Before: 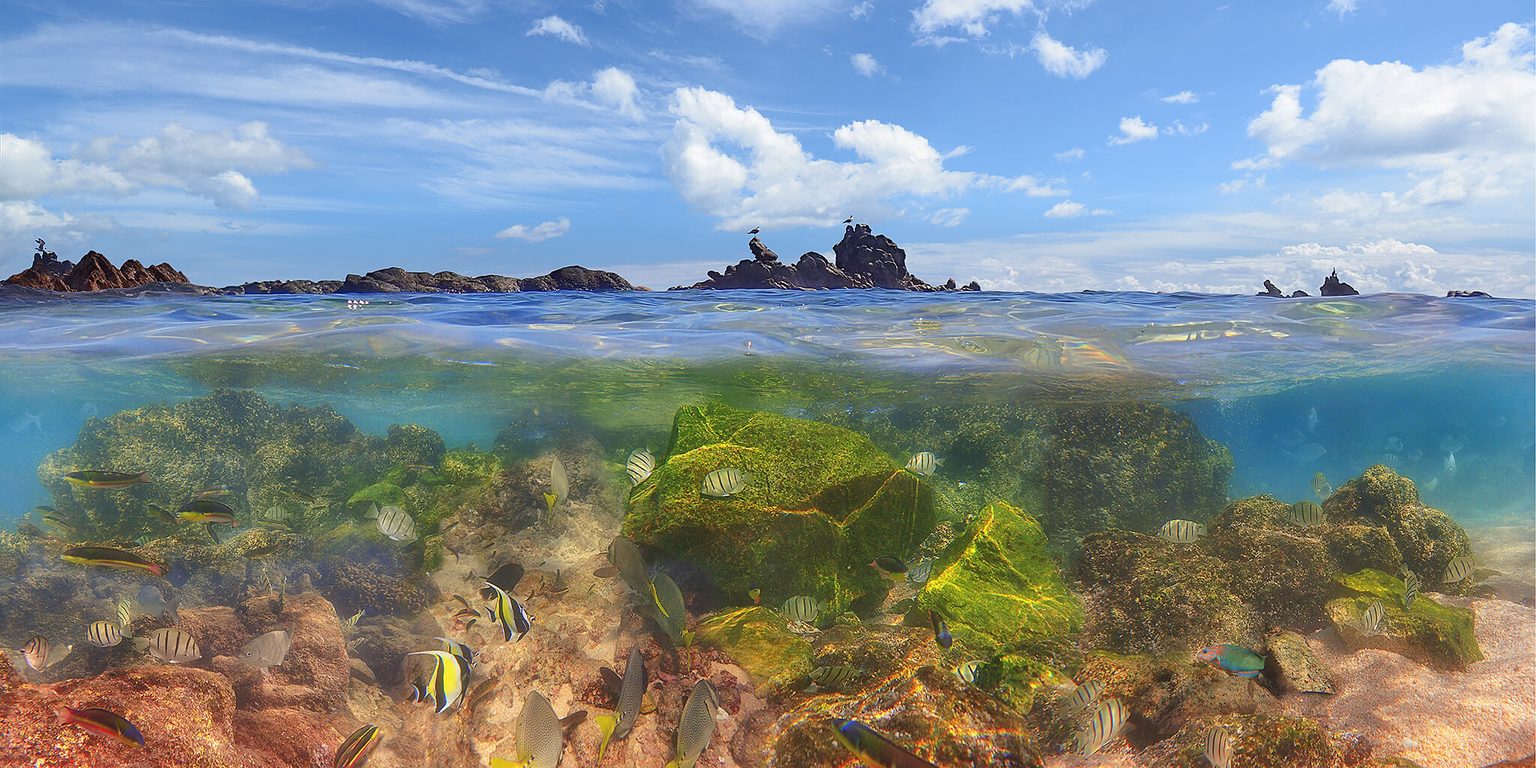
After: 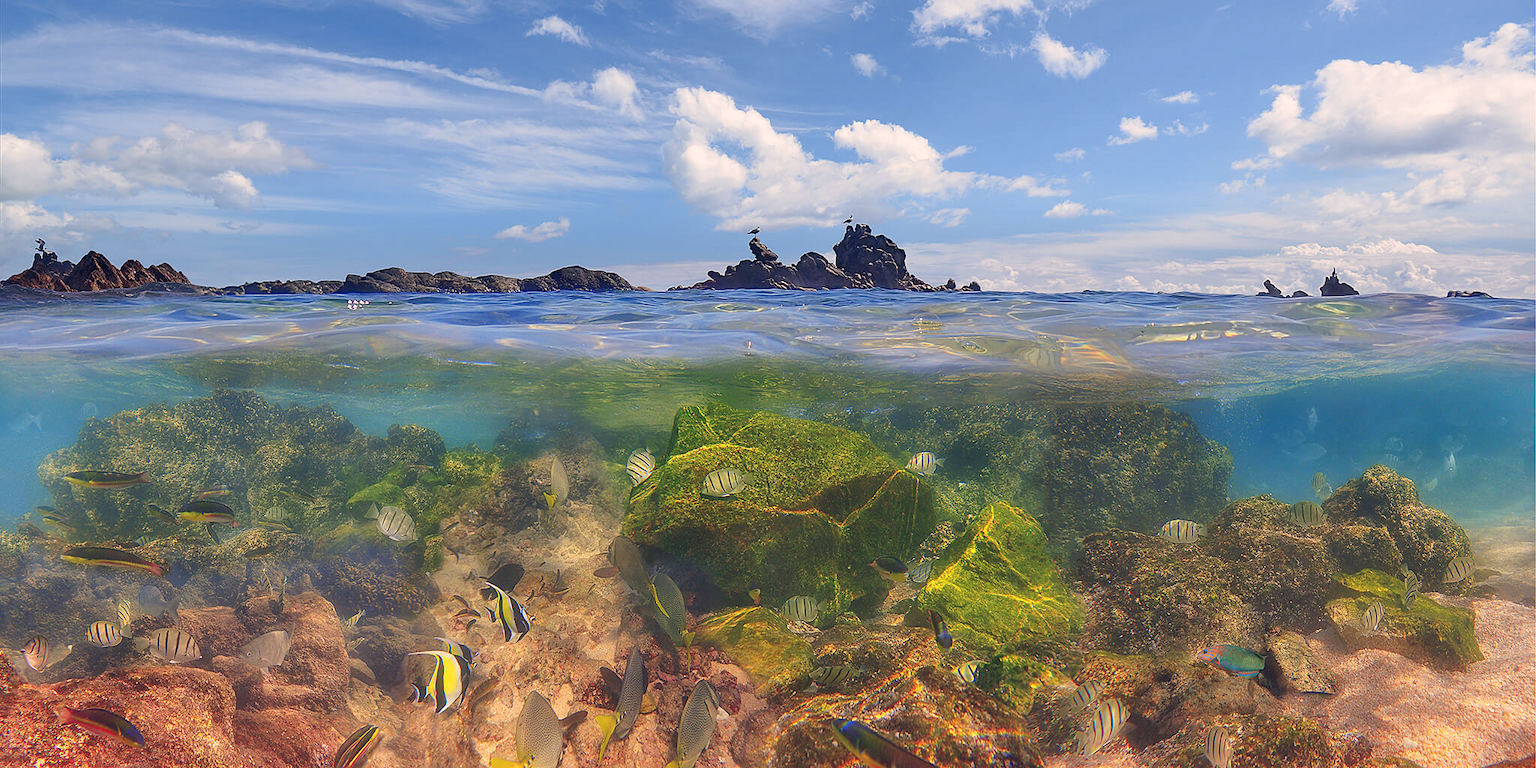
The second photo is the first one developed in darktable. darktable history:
shadows and highlights: shadows 32, highlights -32, soften with gaussian
color balance rgb: shadows lift › hue 87.51°, highlights gain › chroma 3.21%, highlights gain › hue 55.1°, global offset › chroma 0.15%, global offset › hue 253.66°, linear chroma grading › global chroma 0.5%
